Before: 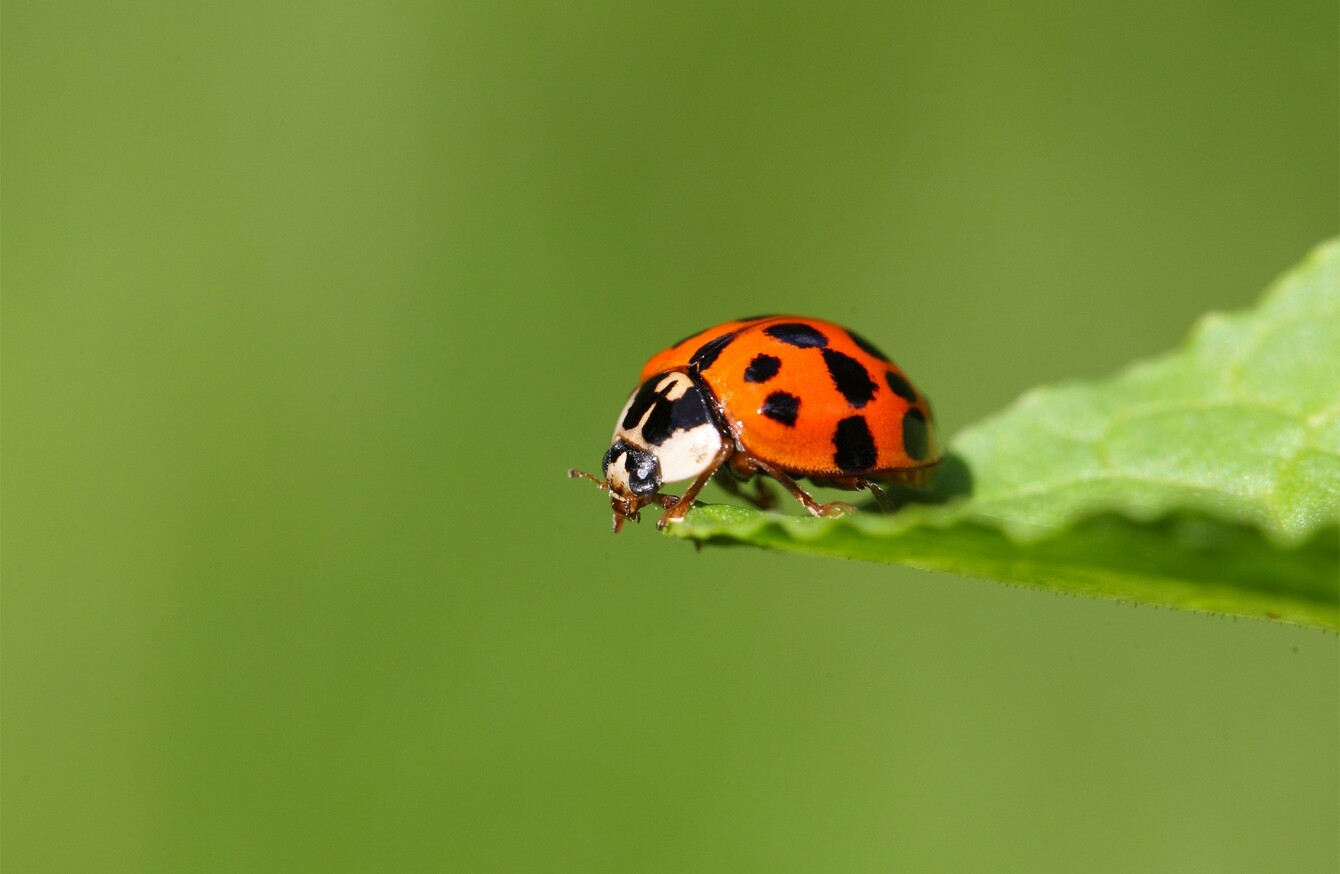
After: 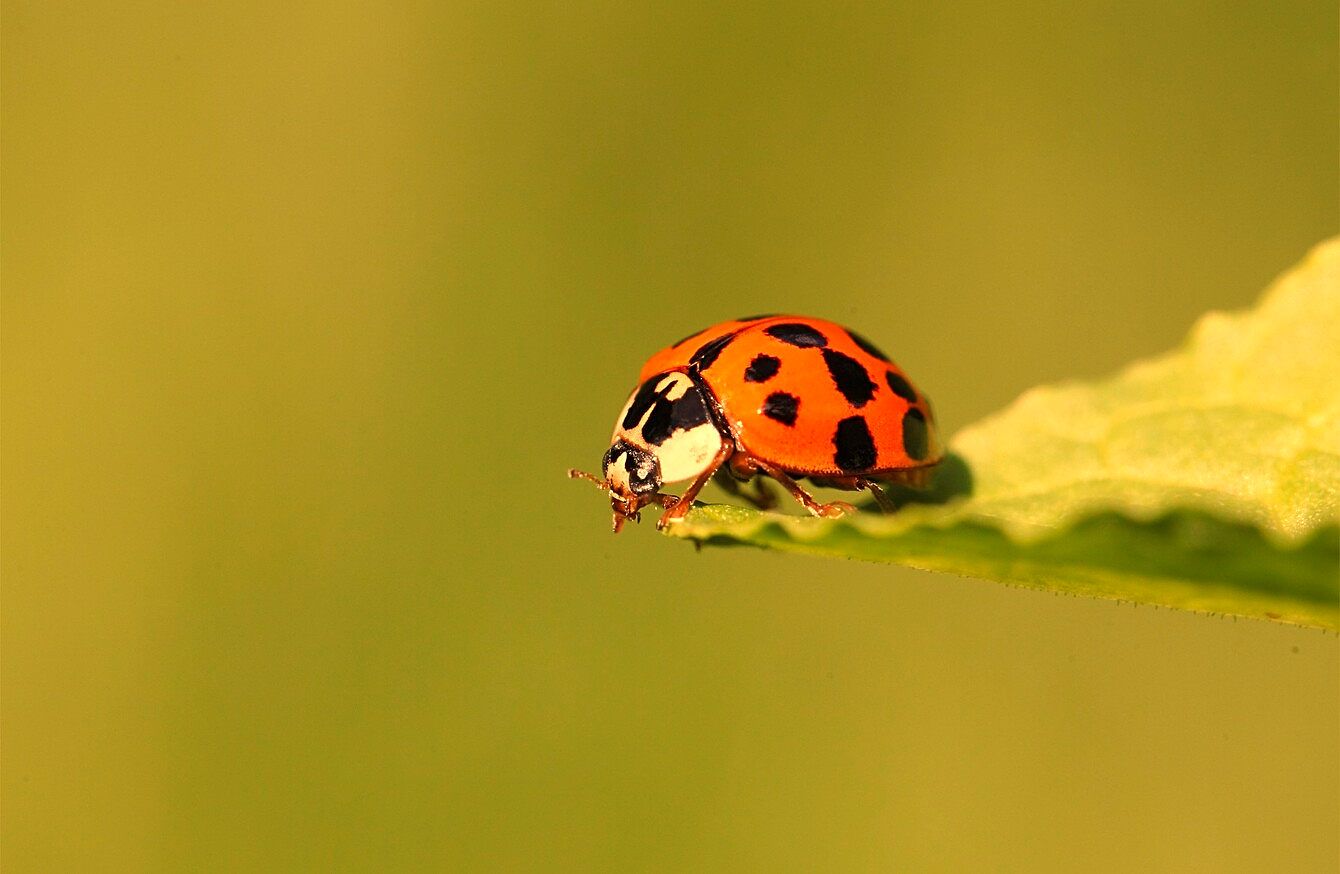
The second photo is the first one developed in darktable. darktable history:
white balance: red 1.467, blue 0.684
color correction: highlights a* -2.68, highlights b* 2.57
sharpen: on, module defaults
